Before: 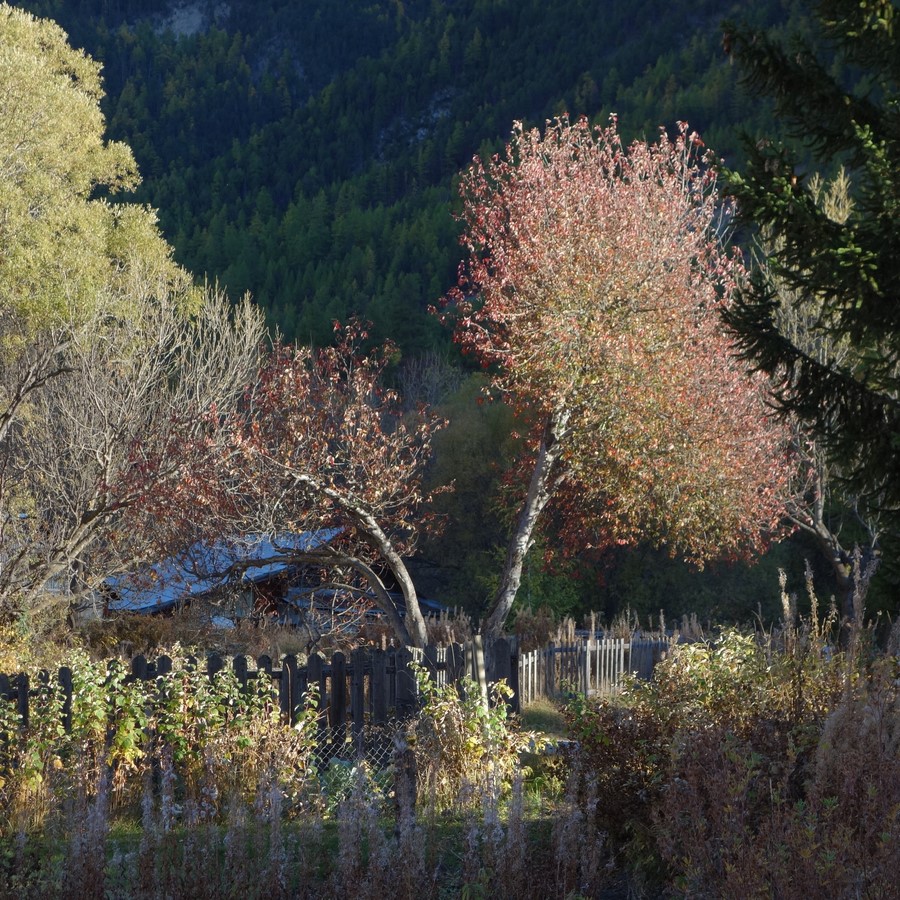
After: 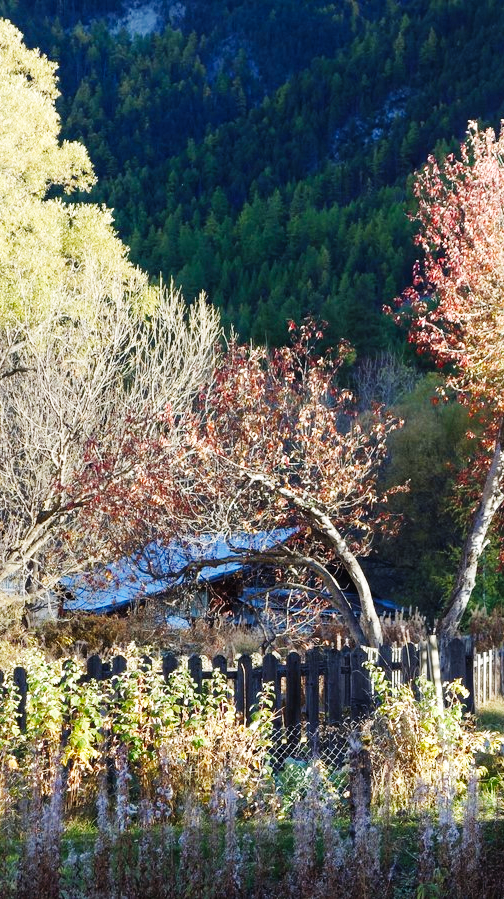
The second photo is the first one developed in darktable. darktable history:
crop: left 5.054%, right 38.879%
exposure: compensate exposure bias true, compensate highlight preservation false
base curve: curves: ch0 [(0, 0.003) (0.001, 0.002) (0.006, 0.004) (0.02, 0.022) (0.048, 0.086) (0.094, 0.234) (0.162, 0.431) (0.258, 0.629) (0.385, 0.8) (0.548, 0.918) (0.751, 0.988) (1, 1)], preserve colors none
